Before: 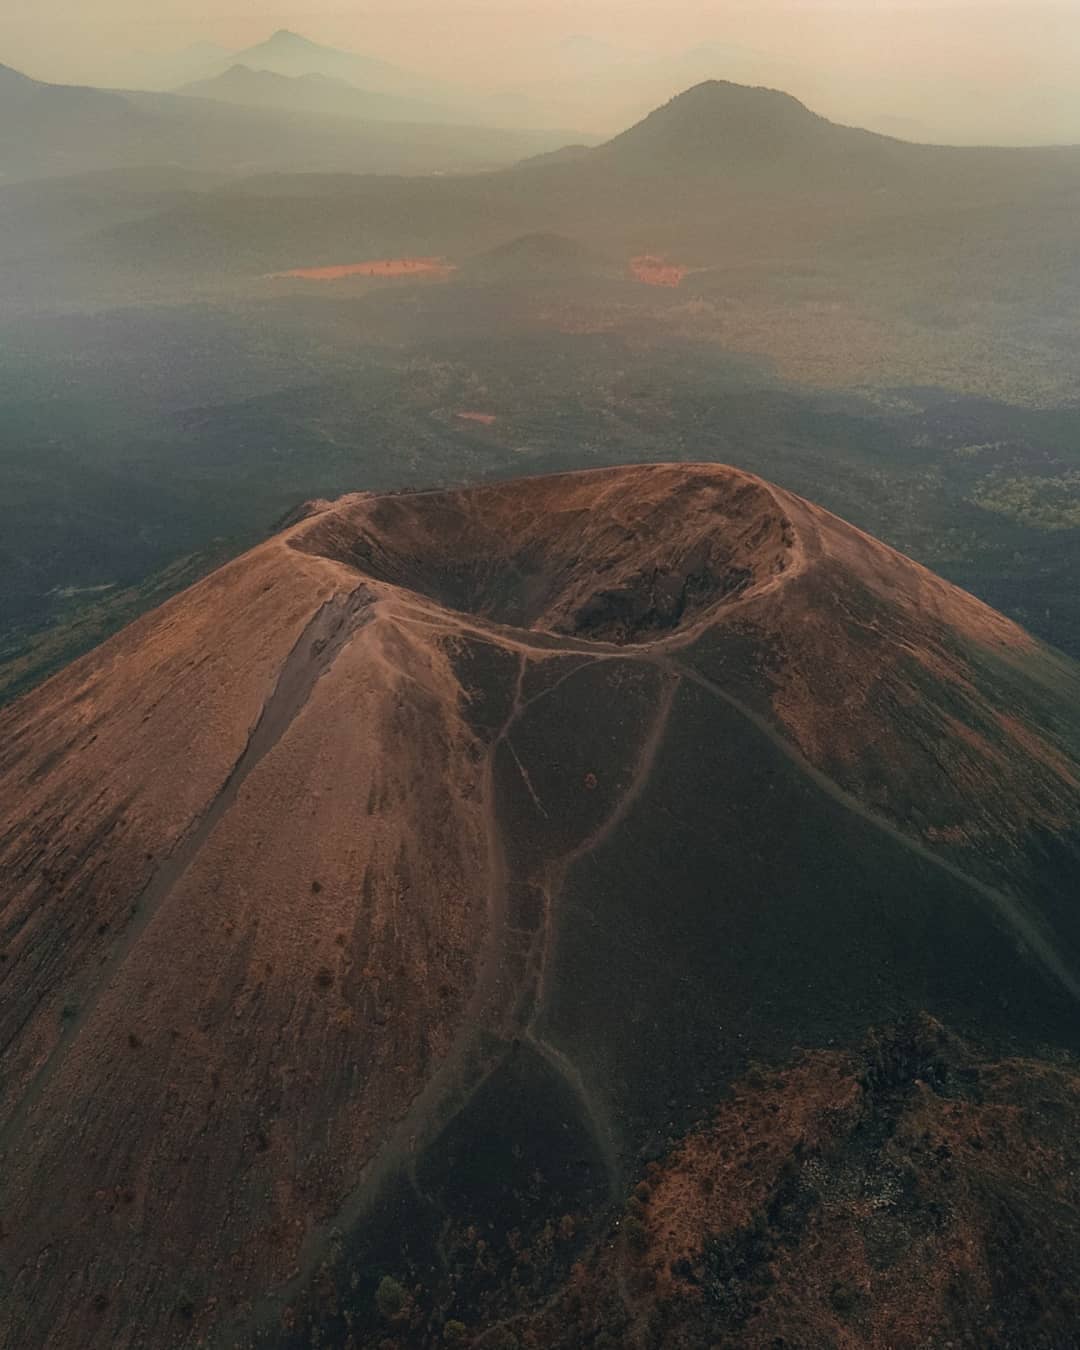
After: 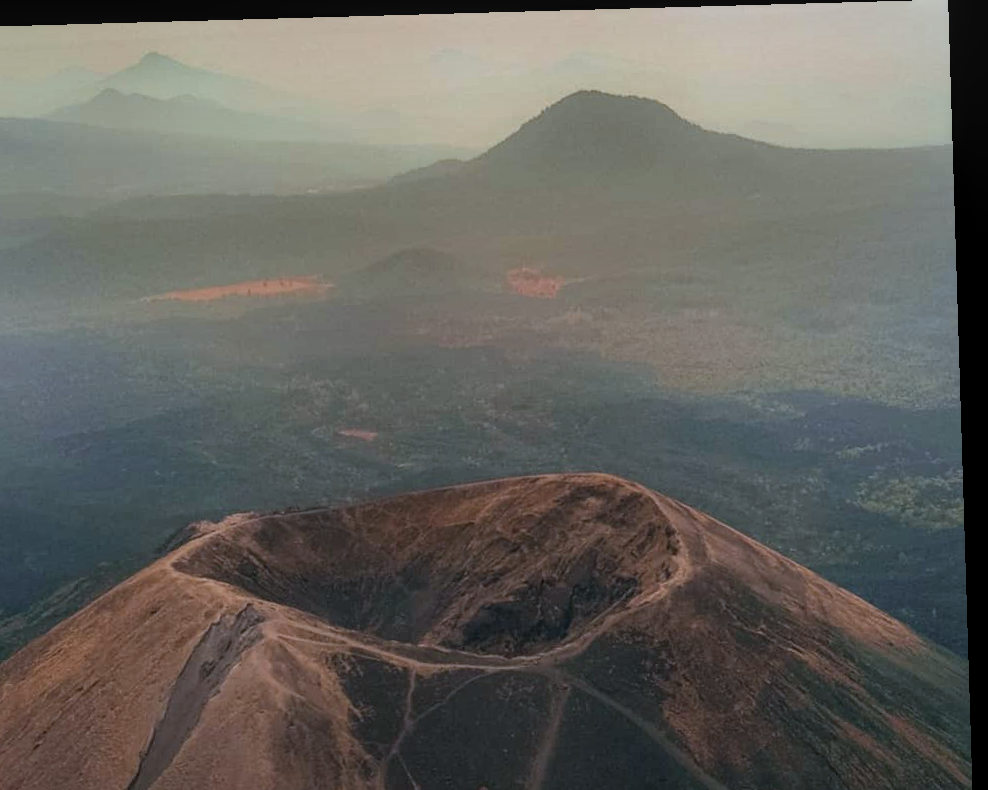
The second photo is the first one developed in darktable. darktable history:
white balance: red 0.924, blue 1.095
color balance rgb: global vibrance 20%
rotate and perspective: rotation -1.77°, lens shift (horizontal) 0.004, automatic cropping off
crop and rotate: left 11.812%, bottom 42.776%
local contrast: on, module defaults
